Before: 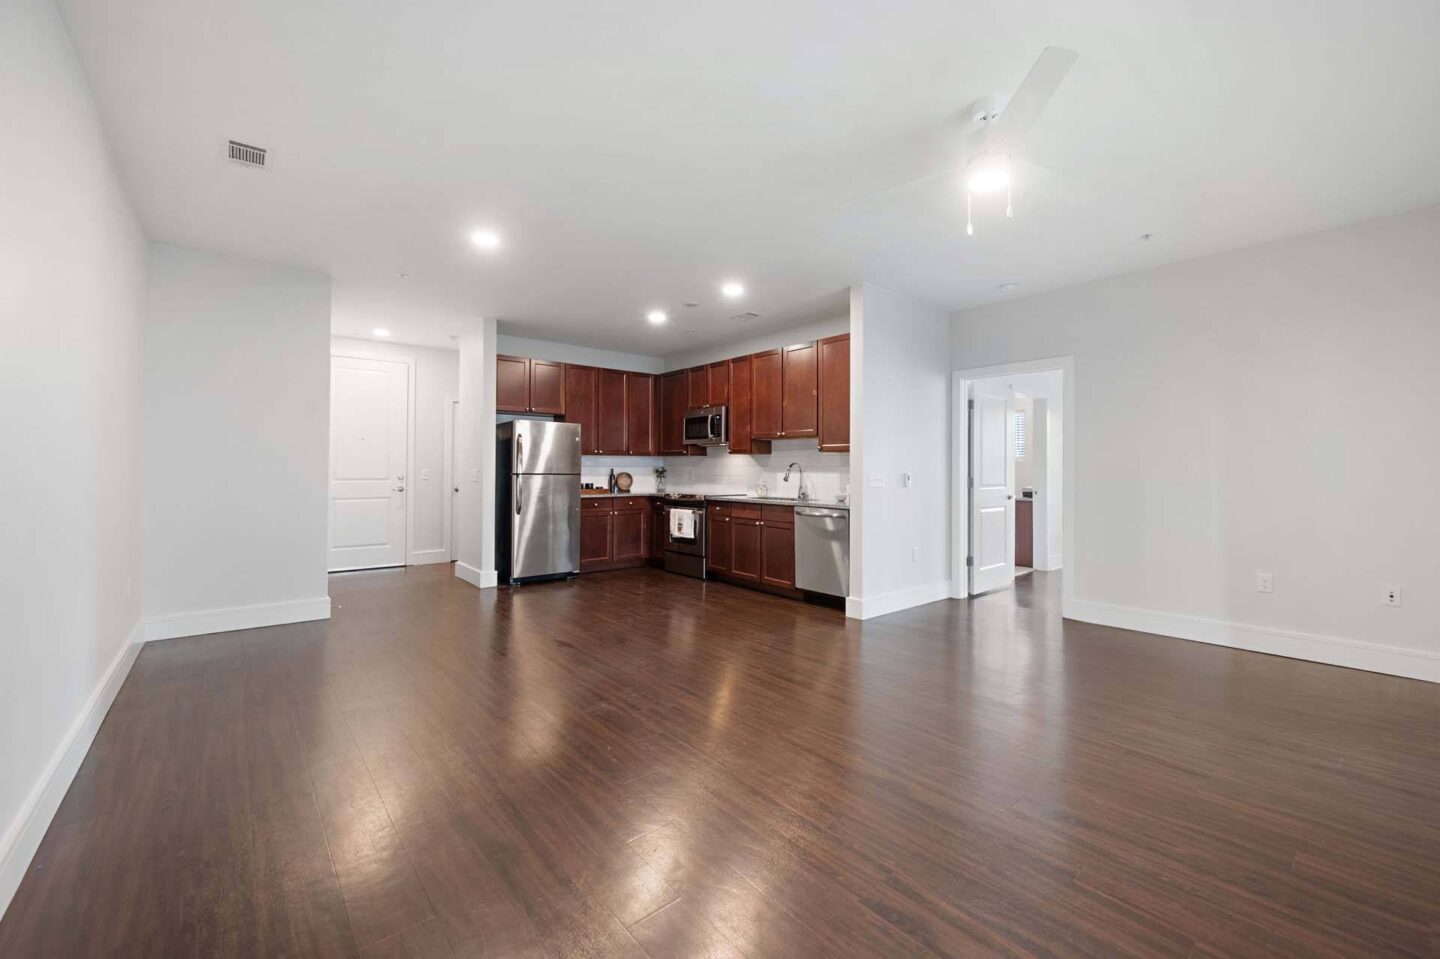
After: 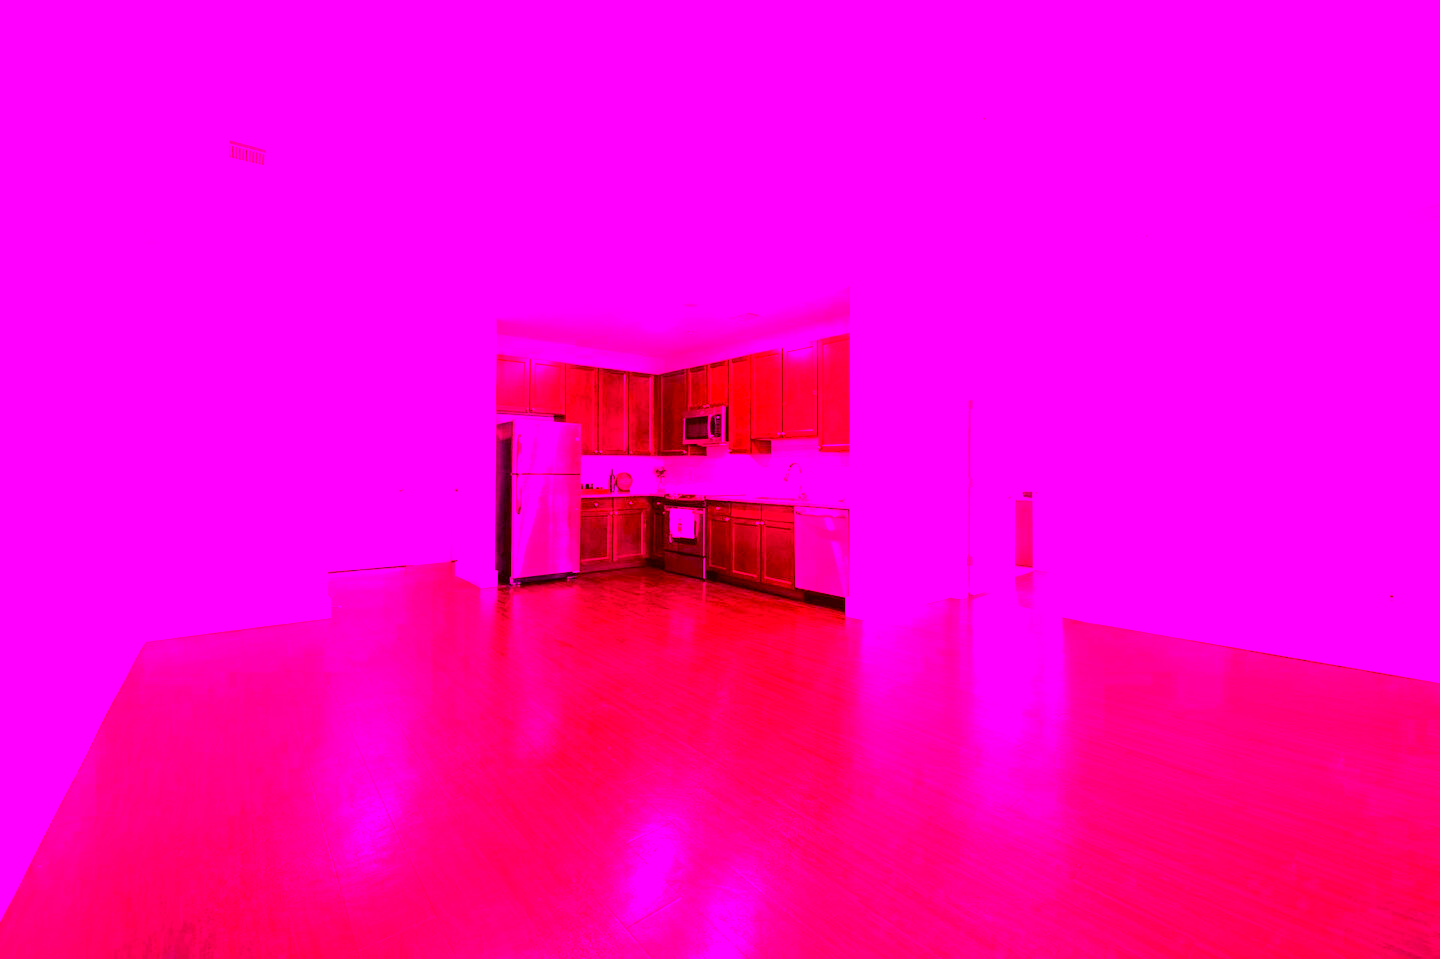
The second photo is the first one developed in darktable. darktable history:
color correction: highlights a* 10.62, highlights b* 29.79, shadows a* 2.91, shadows b* 17.85, saturation 1.75
color balance rgb: highlights gain › luminance 5.612%, highlights gain › chroma 2.593%, highlights gain › hue 89.08°, perceptual saturation grading › global saturation 20%, perceptual saturation grading › highlights -25.793%, perceptual saturation grading › shadows 50.061%, global vibrance 20%
color calibration: gray › normalize channels true, illuminant custom, x 0.262, y 0.52, temperature 7010.73 K, gamut compression 0.023
exposure: black level correction 0, exposure 1 EV, compensate exposure bias true, compensate highlight preservation false
